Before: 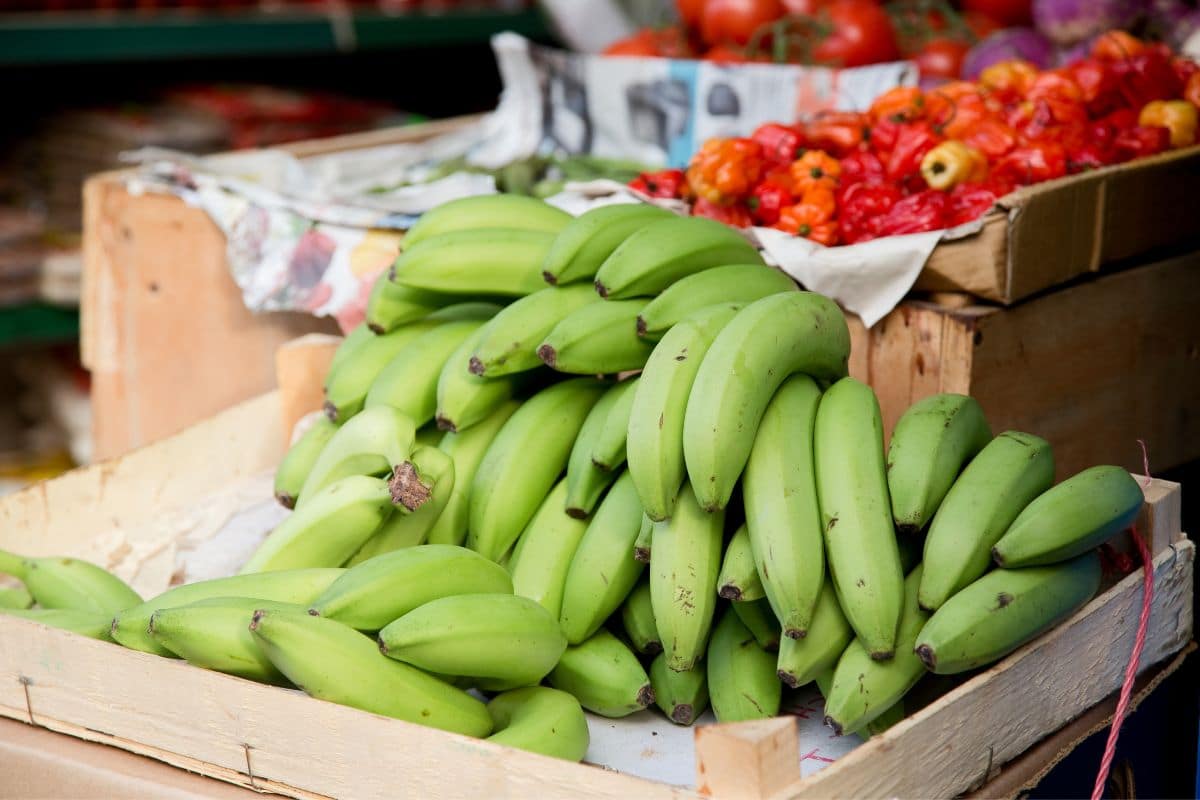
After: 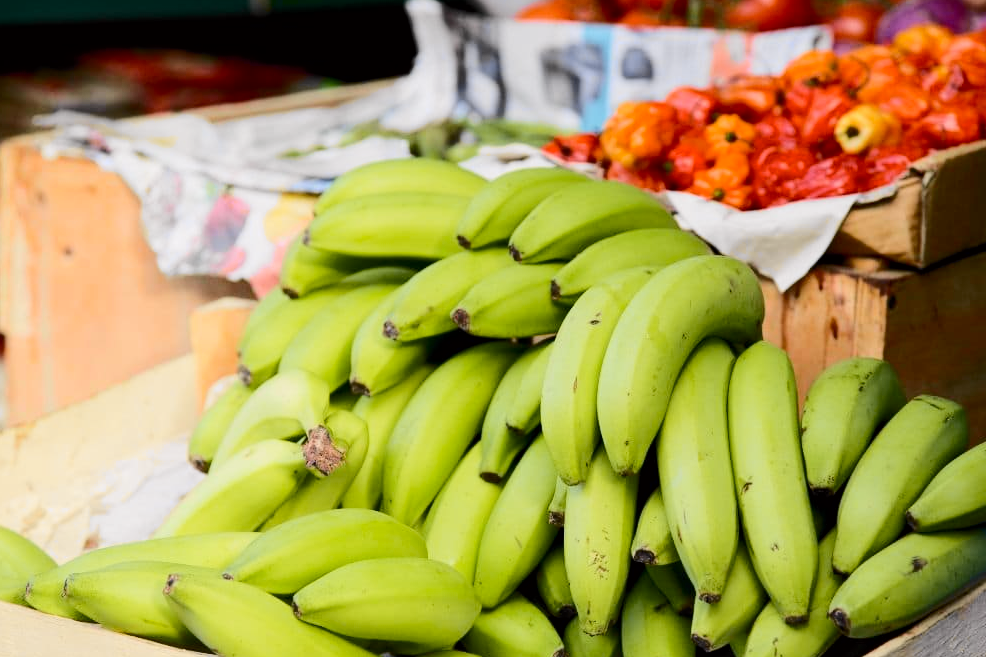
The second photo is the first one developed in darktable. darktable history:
tone curve: curves: ch0 [(0.017, 0) (0.107, 0.071) (0.295, 0.264) (0.447, 0.507) (0.54, 0.618) (0.733, 0.791) (0.879, 0.898) (1, 0.97)]; ch1 [(0, 0) (0.393, 0.415) (0.447, 0.448) (0.485, 0.497) (0.523, 0.515) (0.544, 0.55) (0.59, 0.609) (0.686, 0.686) (1, 1)]; ch2 [(0, 0) (0.369, 0.388) (0.449, 0.431) (0.499, 0.5) (0.521, 0.505) (0.53, 0.538) (0.579, 0.601) (0.669, 0.733) (1, 1)], color space Lab, independent channels, preserve colors none
crop and rotate: left 7.196%, top 4.574%, right 10.605%, bottom 13.178%
